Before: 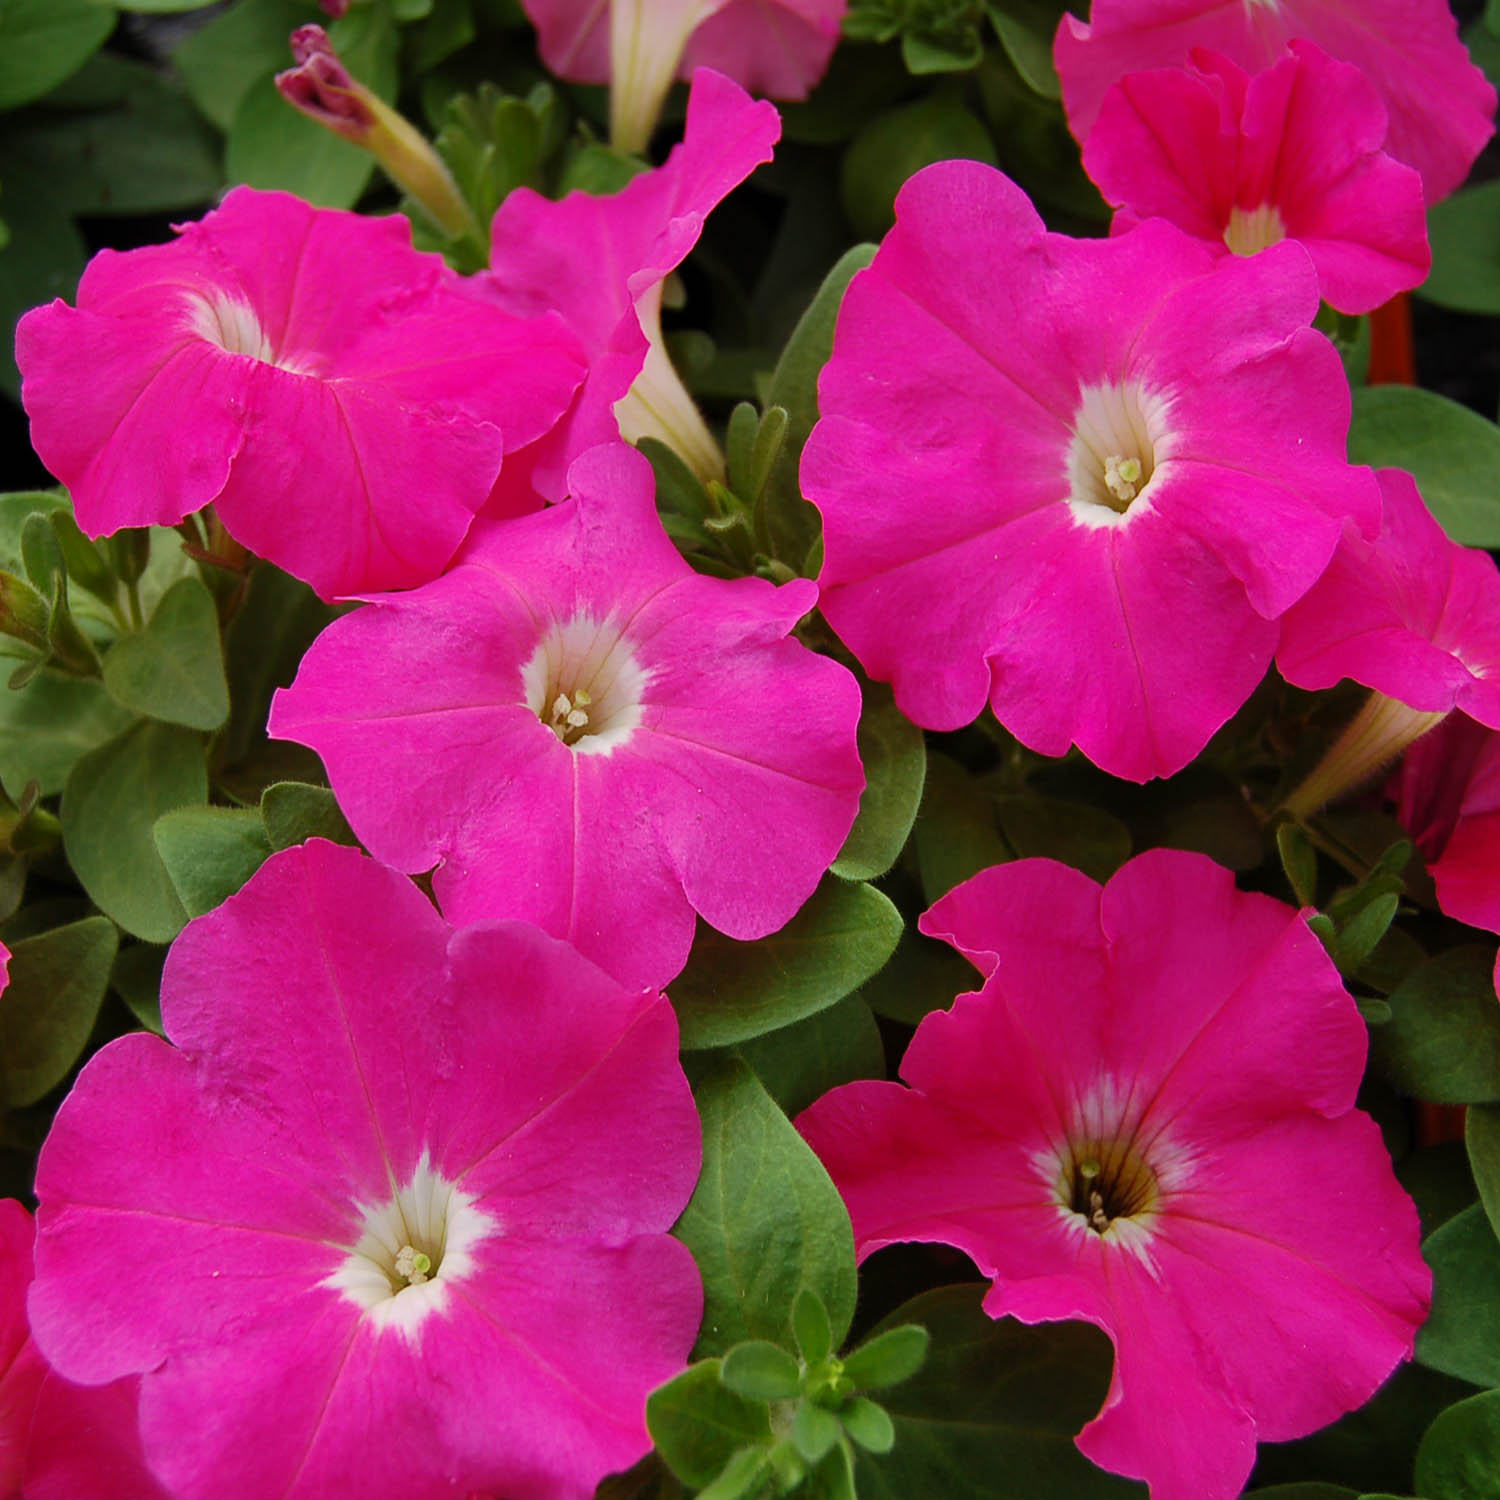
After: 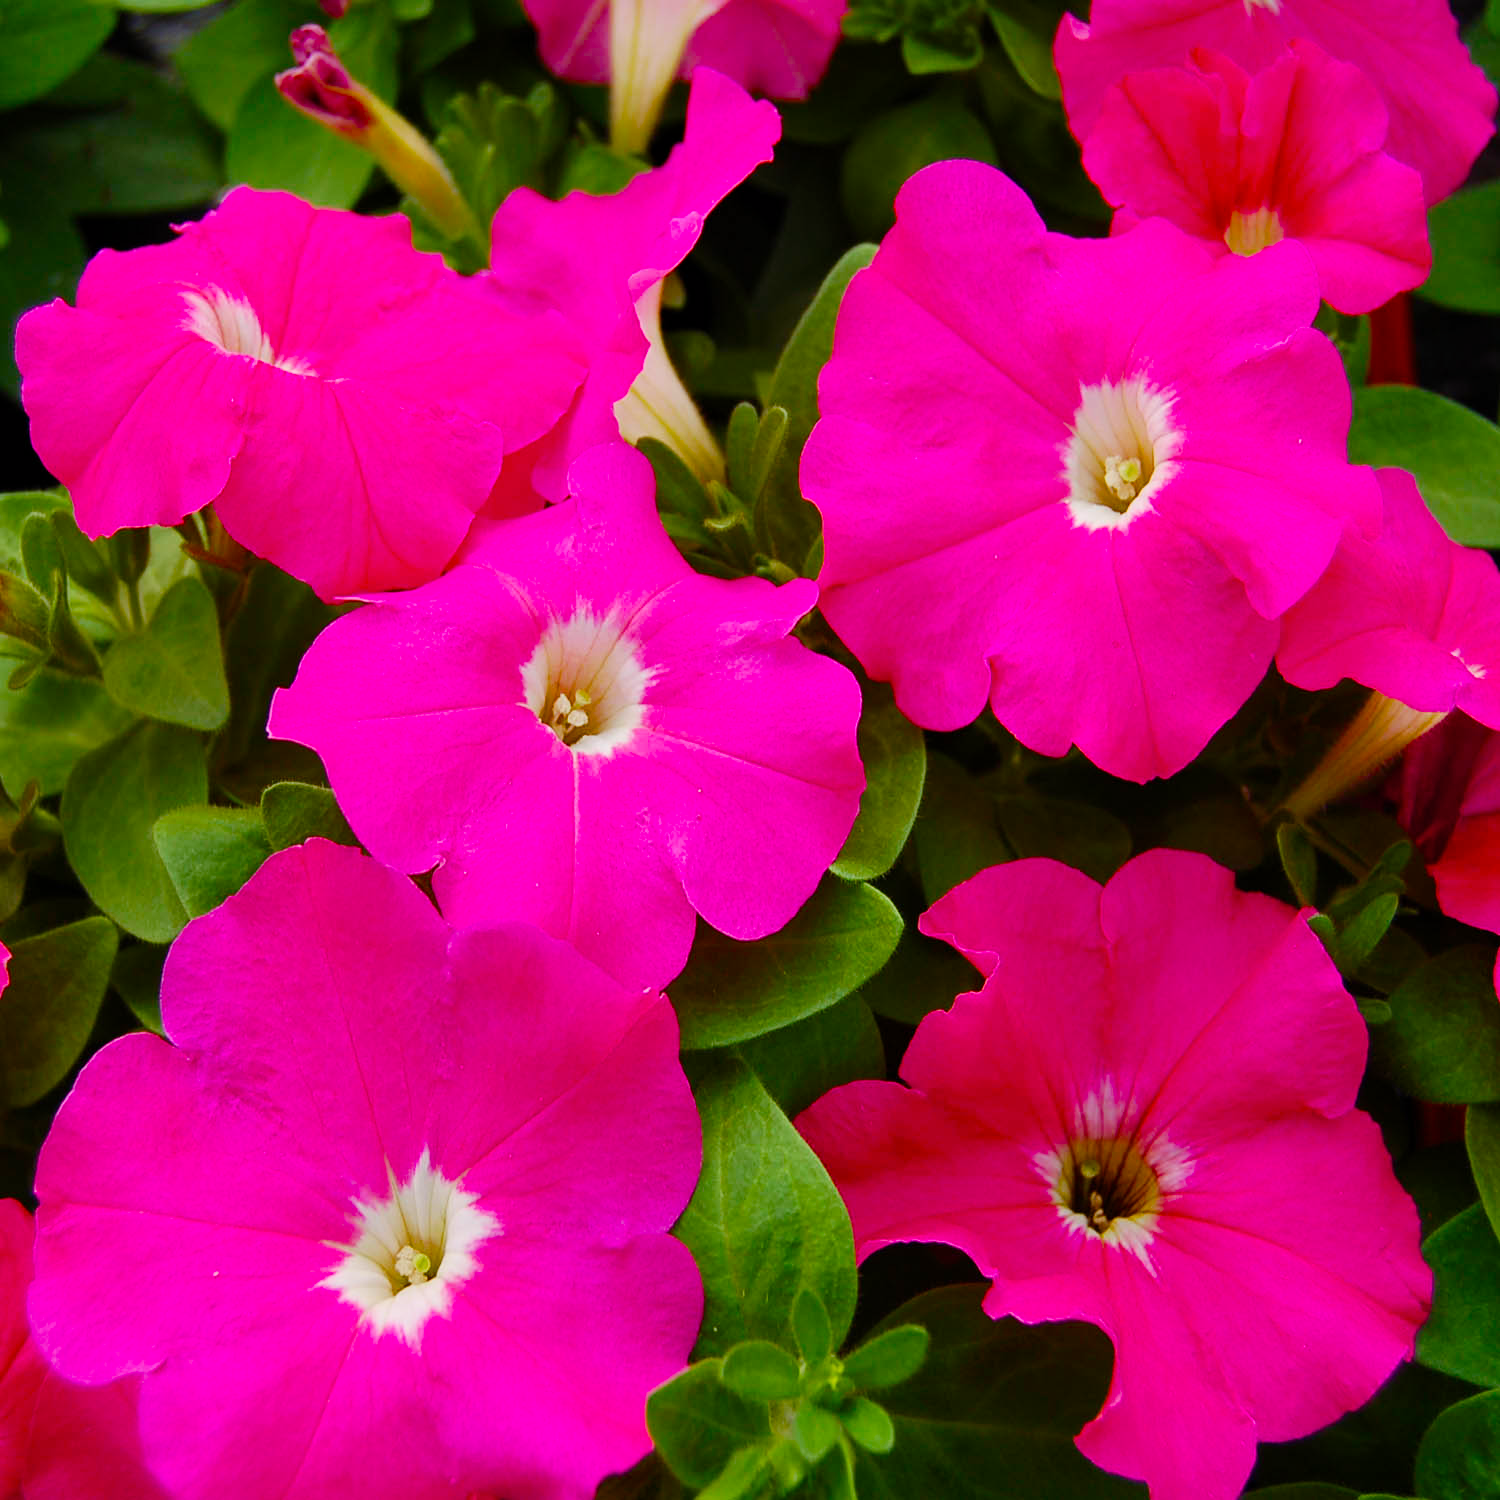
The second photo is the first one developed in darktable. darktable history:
tone curve: curves: ch0 [(0, 0) (0.004, 0.002) (0.02, 0.013) (0.218, 0.218) (0.664, 0.718) (0.832, 0.873) (1, 1)], preserve colors none
color balance rgb: perceptual saturation grading › global saturation 35%, perceptual saturation grading › highlights -25%, perceptual saturation grading › shadows 25%, global vibrance 10%
